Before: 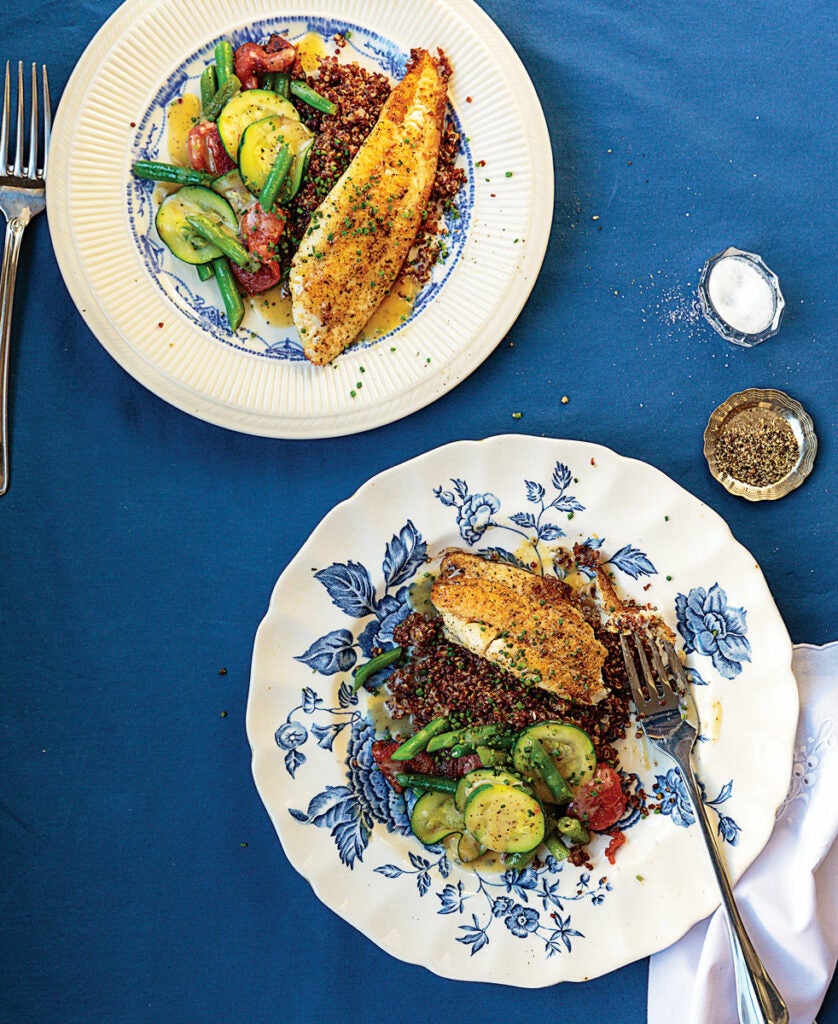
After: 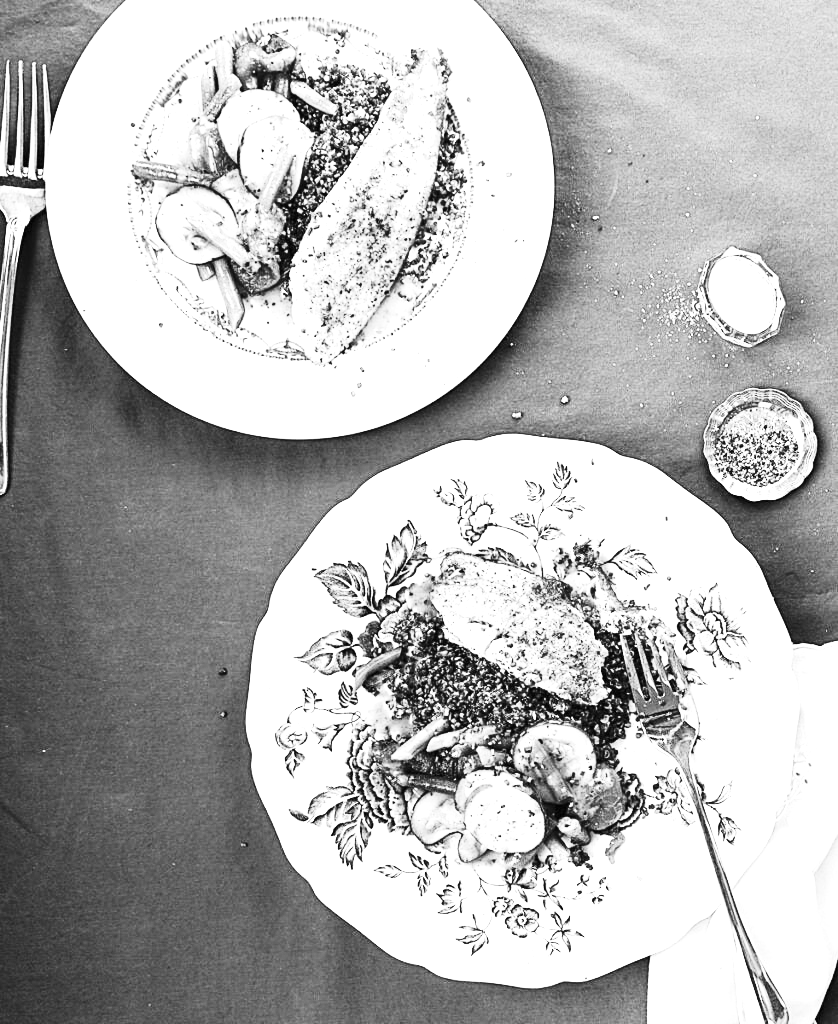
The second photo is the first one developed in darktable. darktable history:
exposure: black level correction 0, exposure 1.45 EV, compensate exposure bias true, compensate highlight preservation false
contrast brightness saturation: contrast 0.39, brightness 0.1
monochrome: size 3.1
